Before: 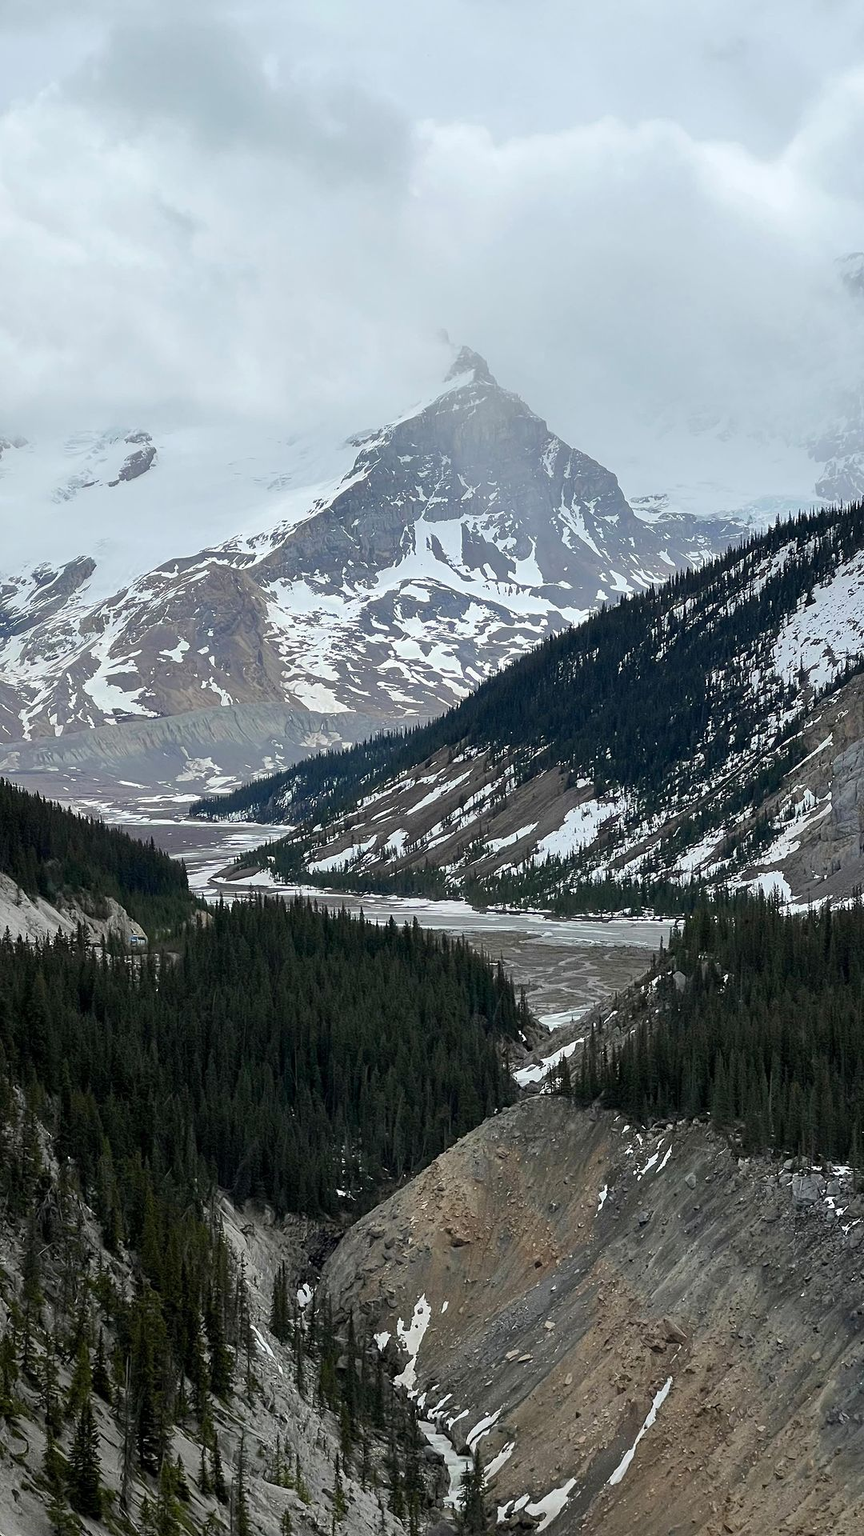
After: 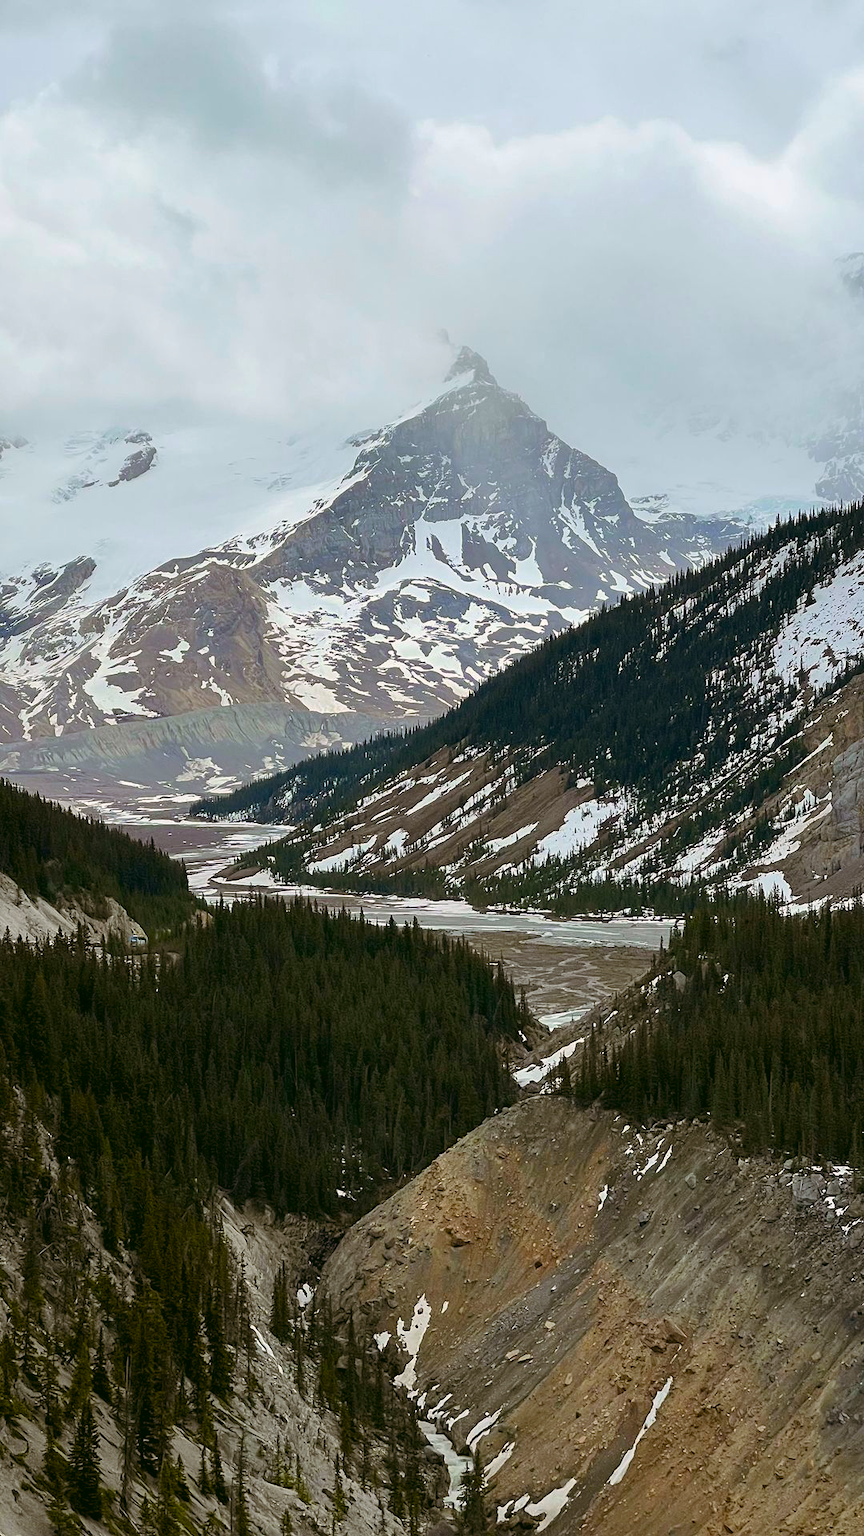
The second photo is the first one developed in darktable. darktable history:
color balance rgb: shadows lift › chroma 9.631%, shadows lift › hue 44.63°, global offset › luminance 0.25%, linear chroma grading › global chroma 8.774%, perceptual saturation grading › global saturation 25.674%, global vibrance 25.092%
exposure: exposure -0.049 EV, compensate highlight preservation false
color correction: highlights a* 4.09, highlights b* 4.95, shadows a* -7.62, shadows b* 4.59
